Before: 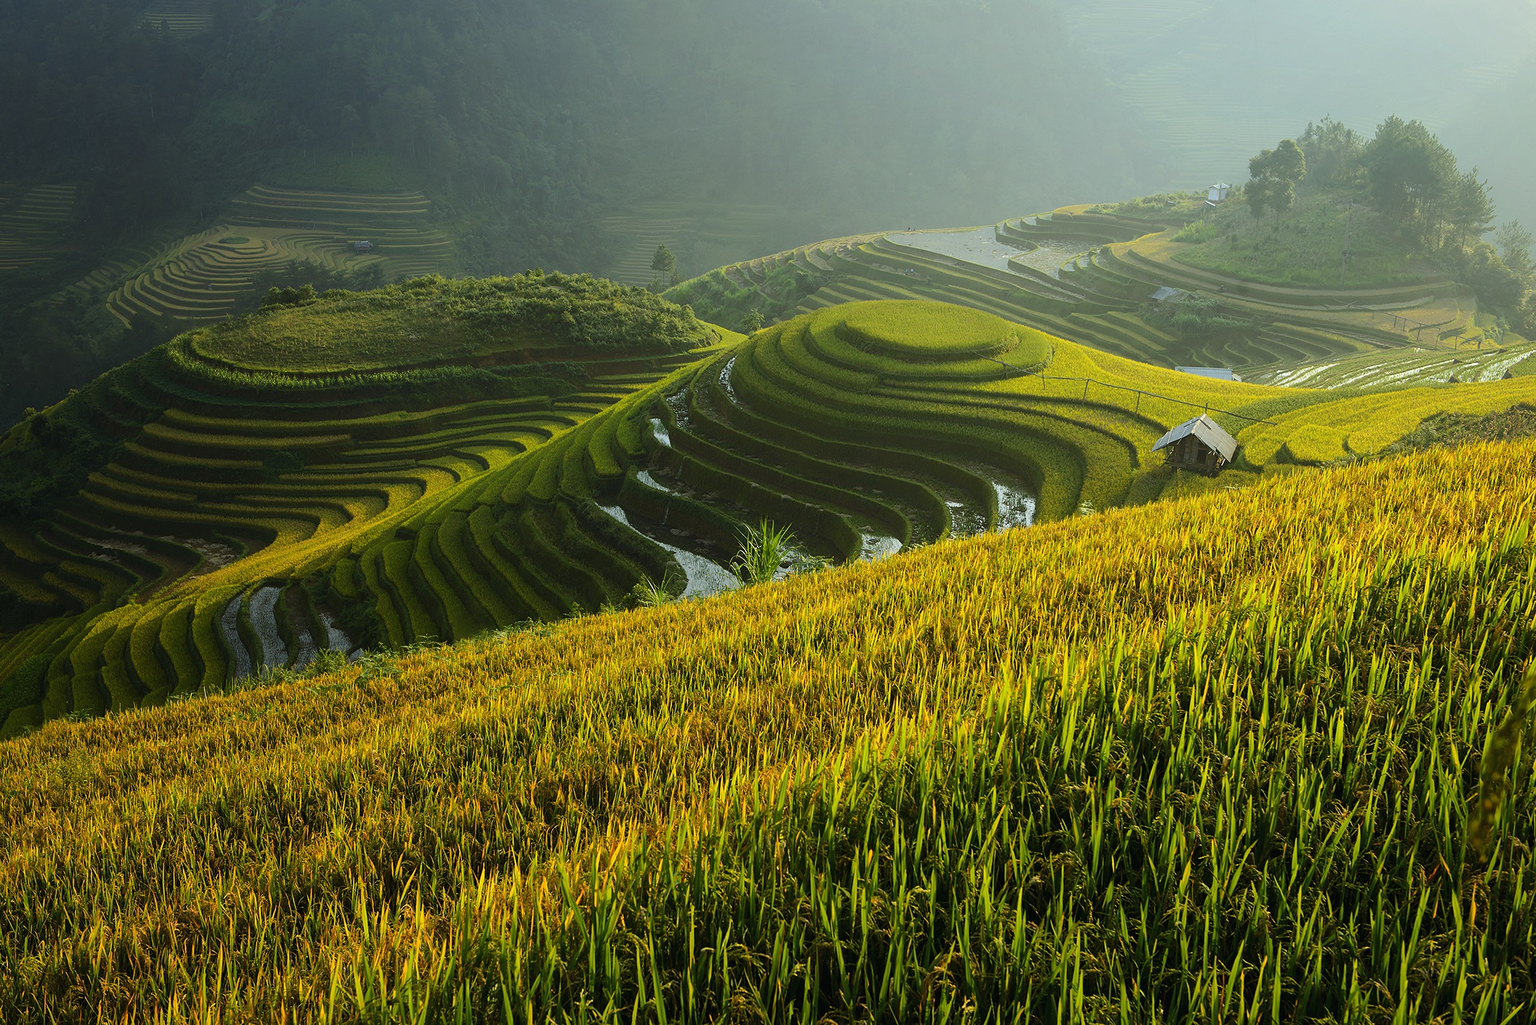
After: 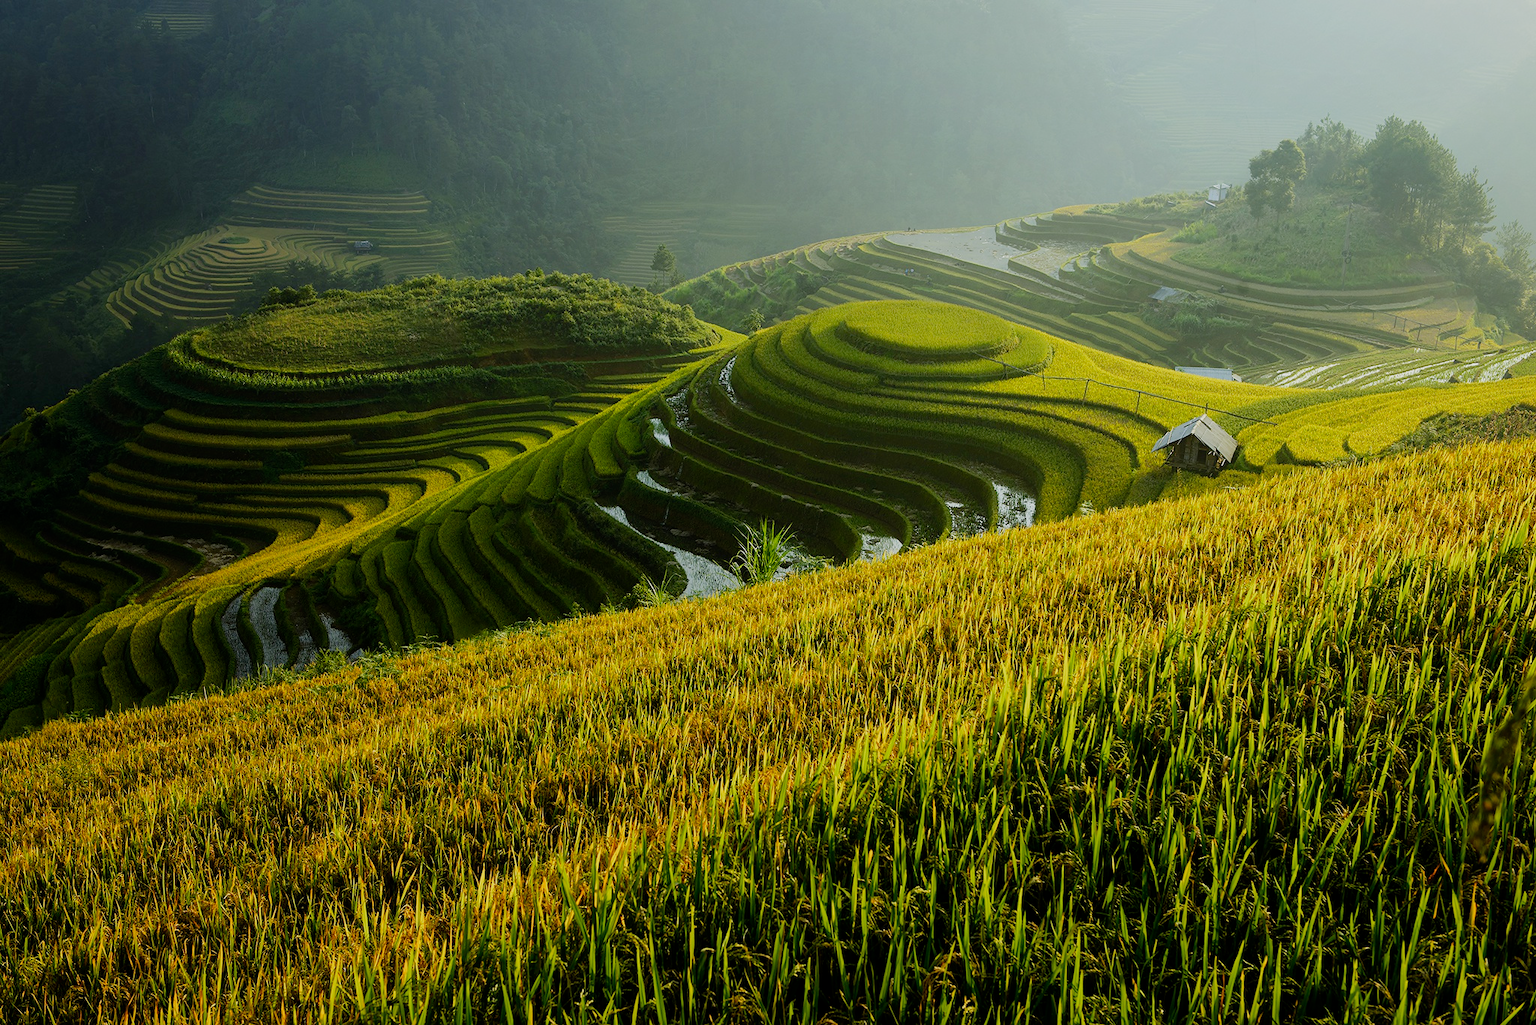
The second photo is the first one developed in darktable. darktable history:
filmic rgb: middle gray luminance 9.3%, black relative exposure -10.67 EV, white relative exposure 3.44 EV, target black luminance 0%, hardness 5.94, latitude 59.62%, contrast 1.09, highlights saturation mix 3.86%, shadows ↔ highlights balance 29.31%, preserve chrominance no, color science v5 (2021), iterations of high-quality reconstruction 0, contrast in shadows safe, contrast in highlights safe
